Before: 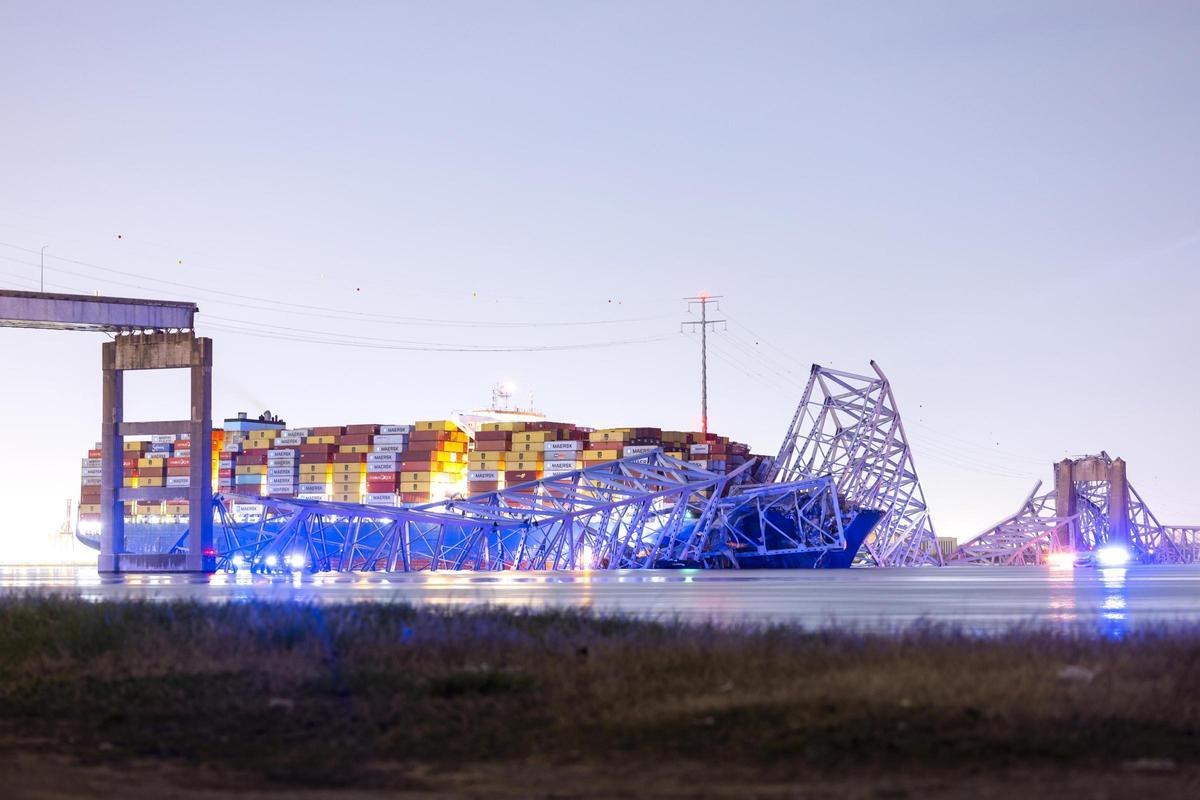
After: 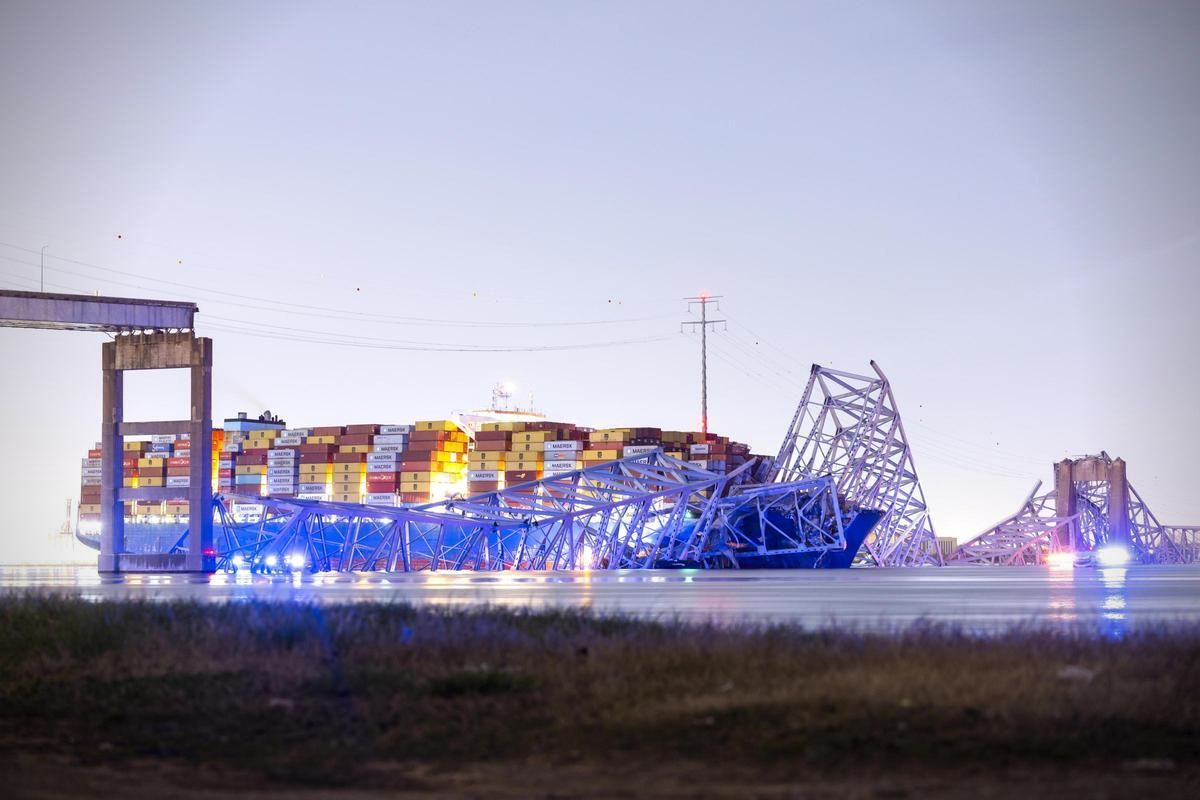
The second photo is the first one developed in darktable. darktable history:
vignetting: fall-off radius 62.72%, brightness -0.854
